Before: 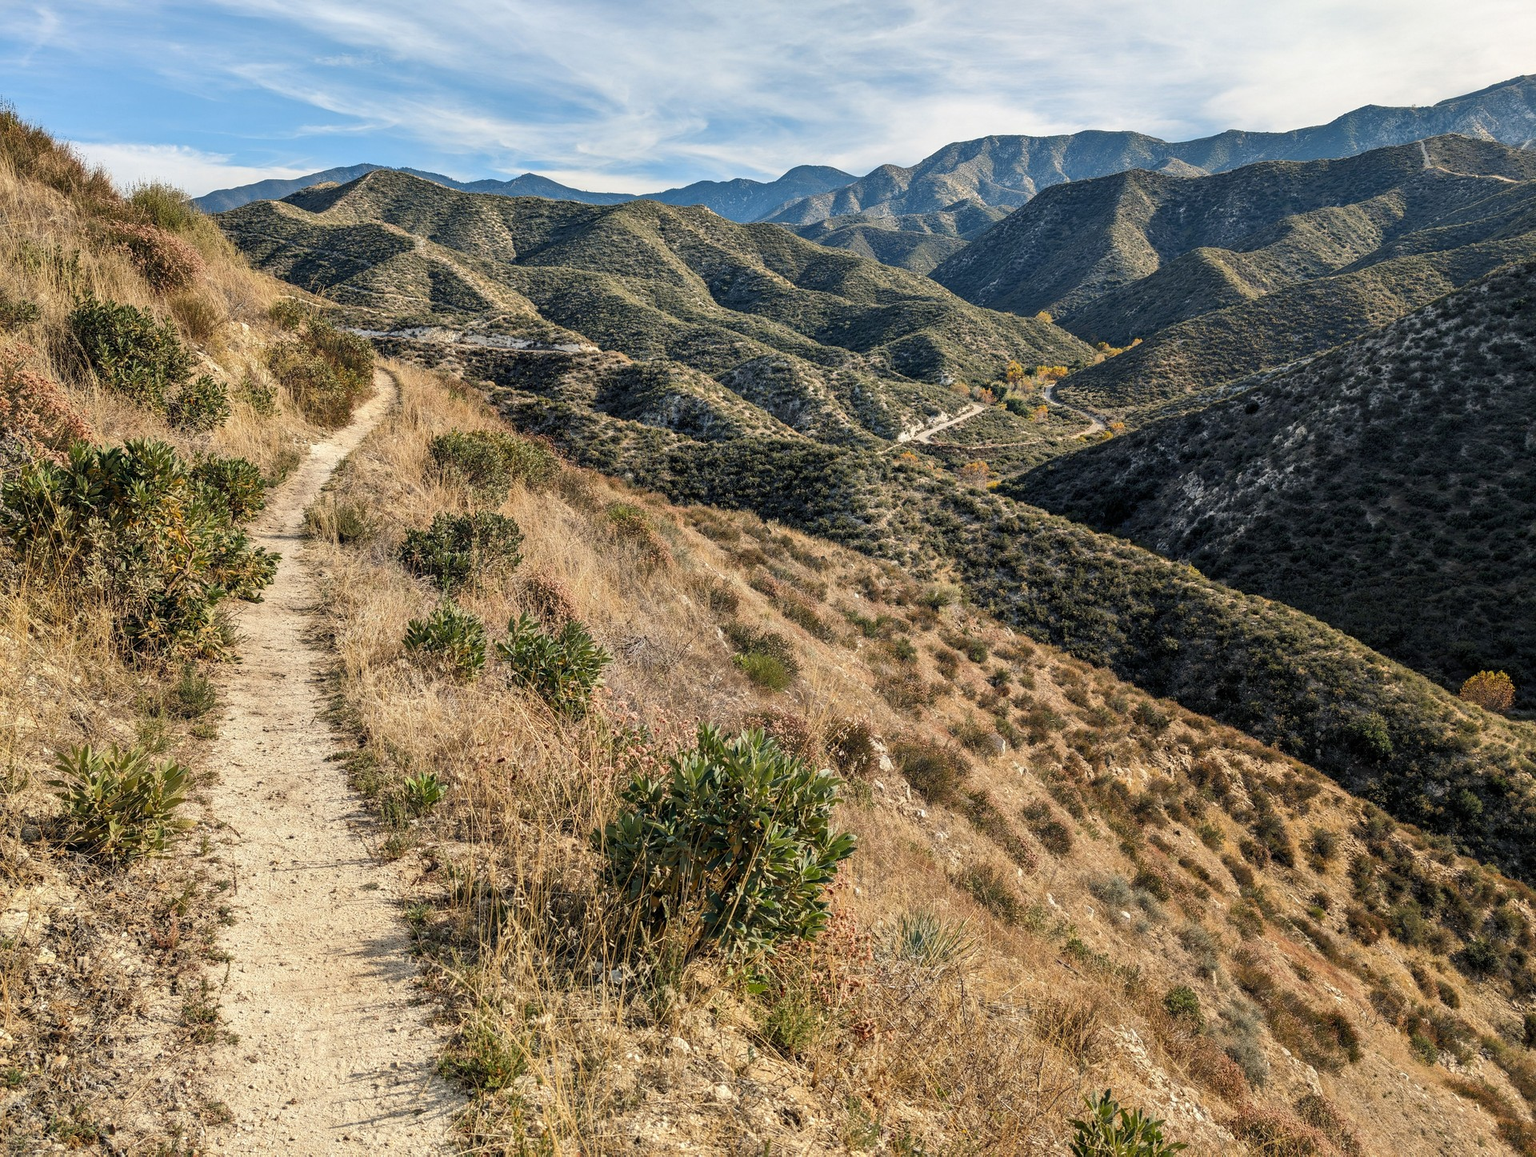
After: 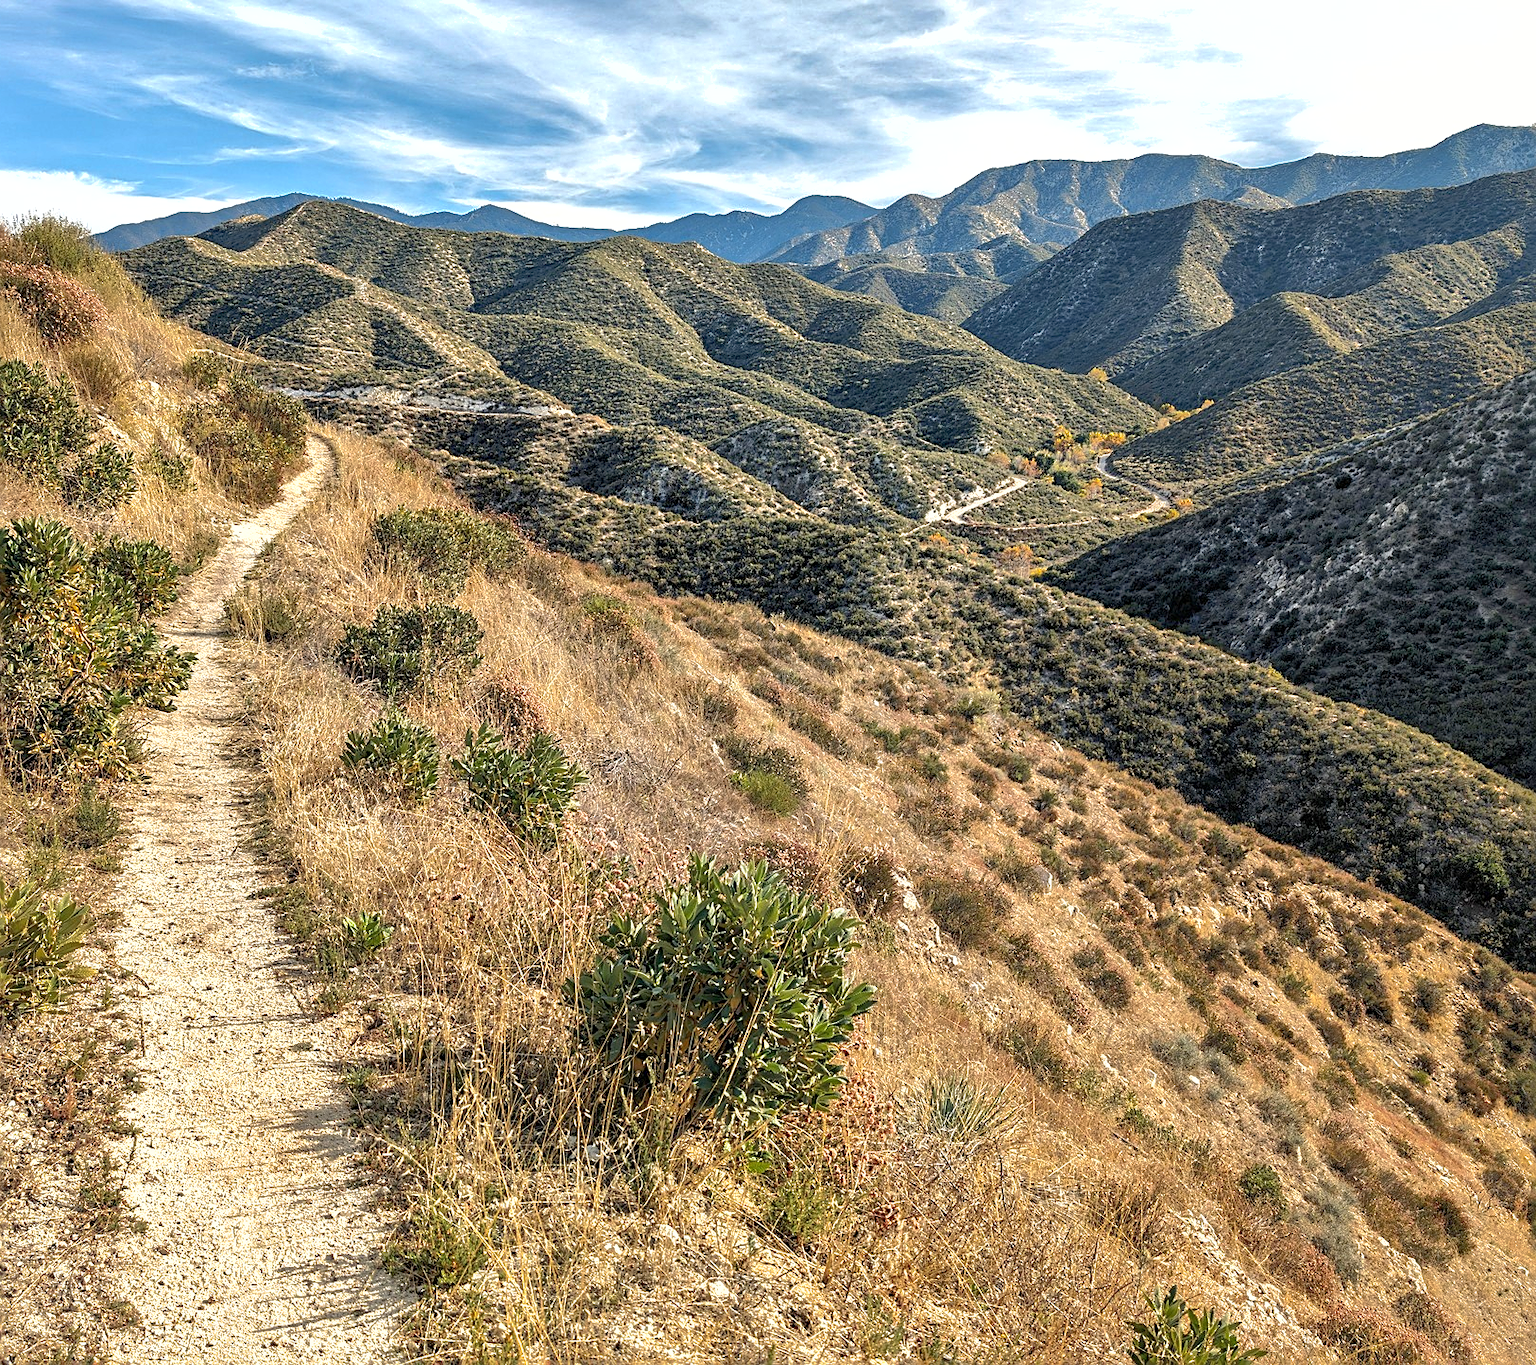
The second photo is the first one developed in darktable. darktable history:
tone equalizer: edges refinement/feathering 500, mask exposure compensation -1.57 EV, preserve details no
exposure: exposure 0.561 EV, compensate highlight preservation false
crop: left 7.469%, right 7.833%
shadows and highlights: highlights -60.04
sharpen: on, module defaults
